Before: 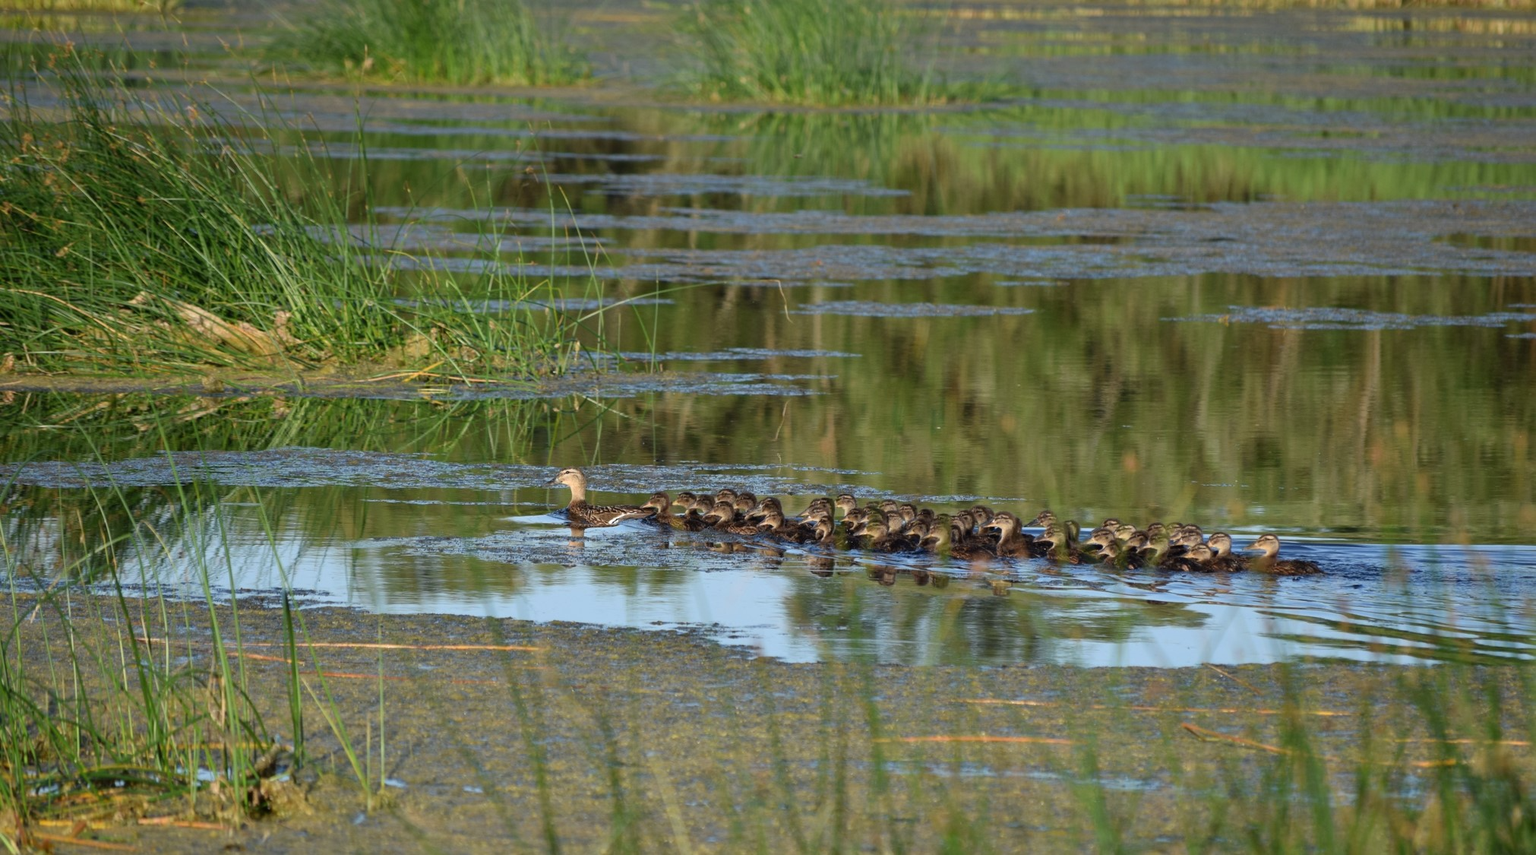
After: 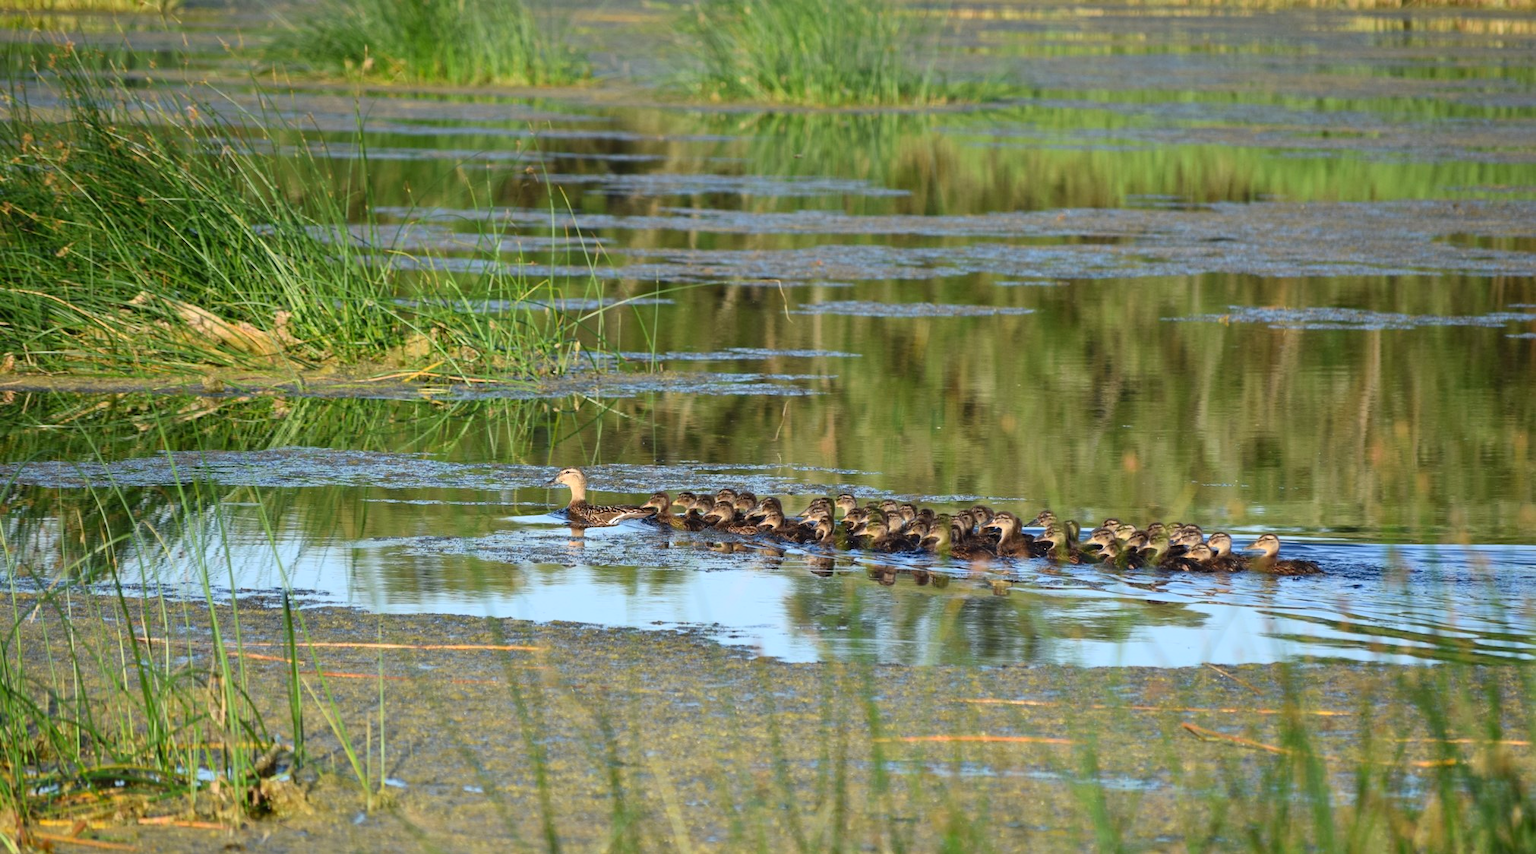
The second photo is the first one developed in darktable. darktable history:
color balance: mode lift, gamma, gain (sRGB)
tone equalizer: on, module defaults
contrast brightness saturation: contrast 0.2, brightness 0.16, saturation 0.22
